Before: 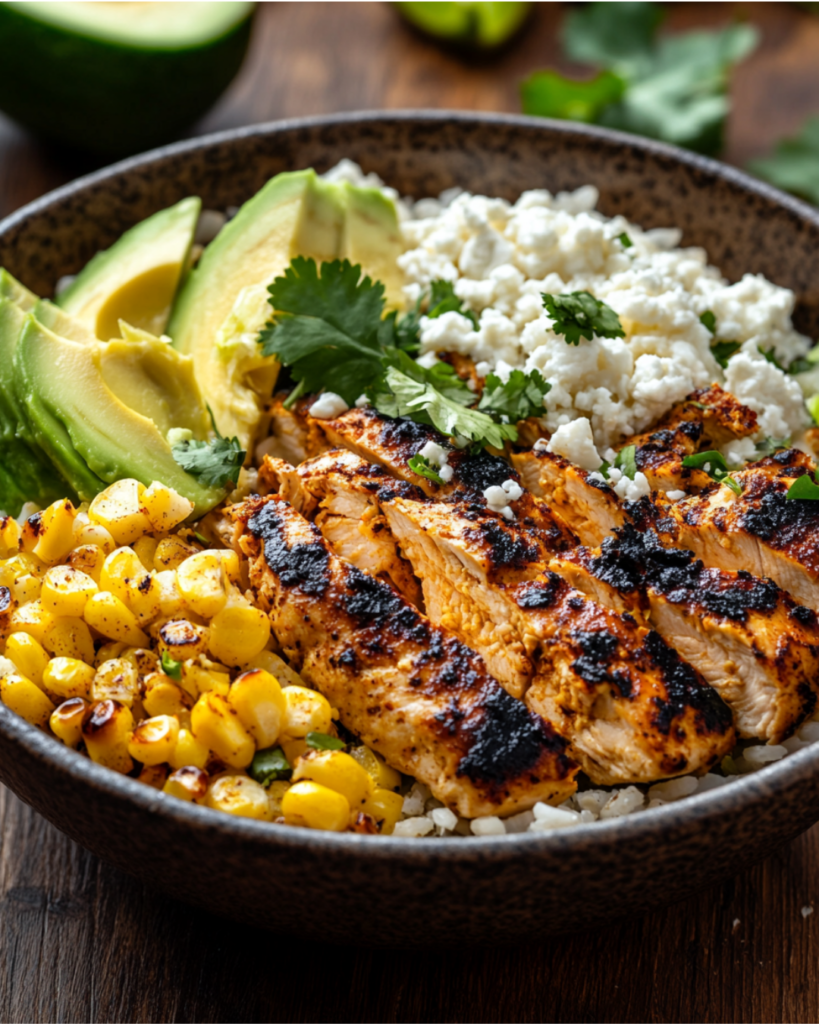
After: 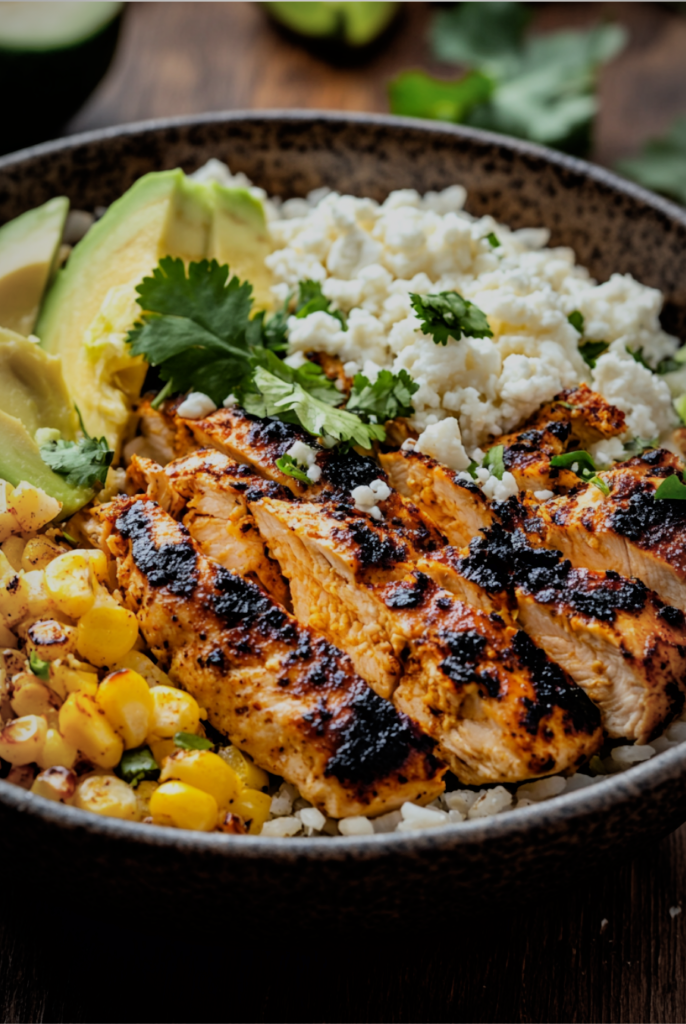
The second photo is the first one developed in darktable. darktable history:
vignetting: fall-off radius 70%, automatic ratio true
filmic rgb: black relative exposure -7.65 EV, white relative exposure 4.56 EV, hardness 3.61, color science v6 (2022)
crop: left 16.145%
